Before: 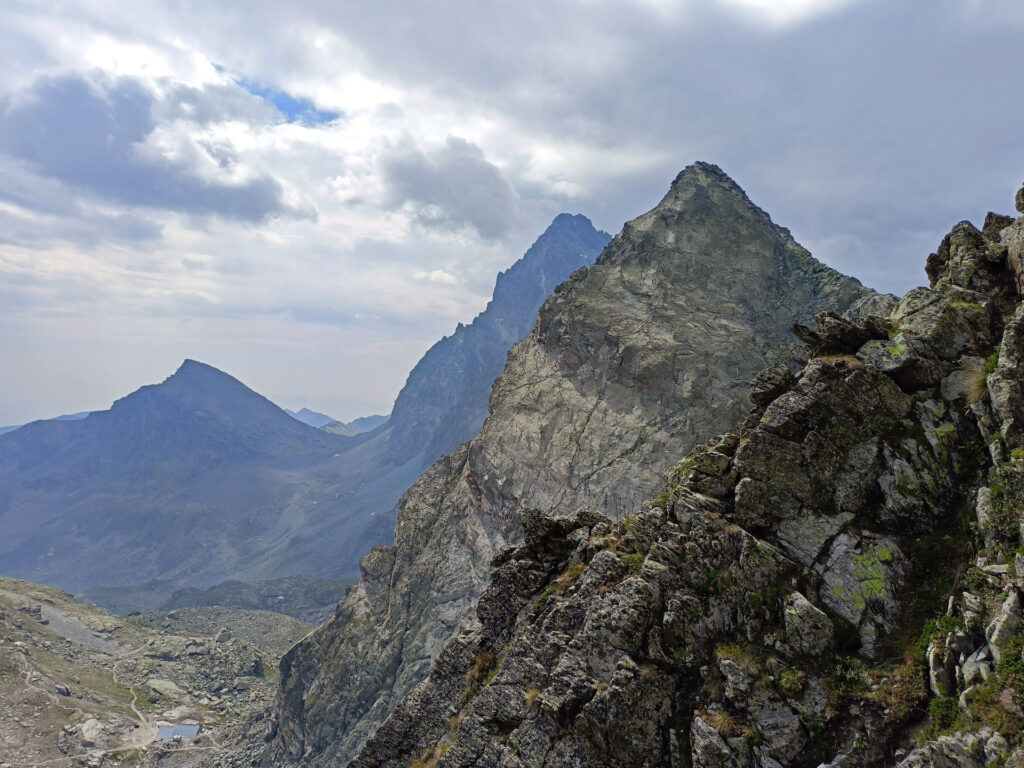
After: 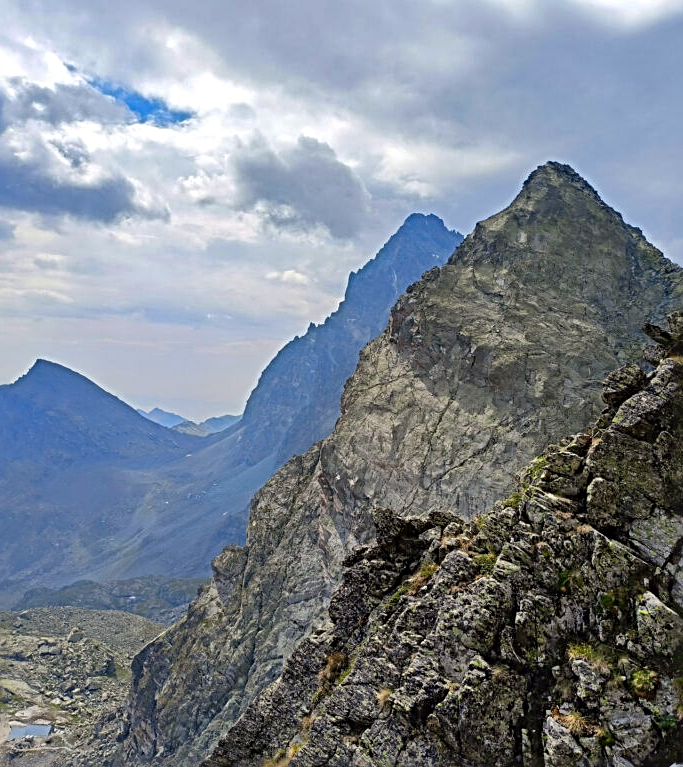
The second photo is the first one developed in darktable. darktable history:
color zones: curves: ch0 [(0.099, 0.624) (0.257, 0.596) (0.384, 0.376) (0.529, 0.492) (0.697, 0.564) (0.768, 0.532) (0.908, 0.644)]; ch1 [(0.112, 0.564) (0.254, 0.612) (0.432, 0.676) (0.592, 0.456) (0.743, 0.684) (0.888, 0.536)]; ch2 [(0.25, 0.5) (0.469, 0.36) (0.75, 0.5)]
shadows and highlights: low approximation 0.01, soften with gaussian
sharpen: radius 3.948
crop and rotate: left 14.462%, right 18.768%
